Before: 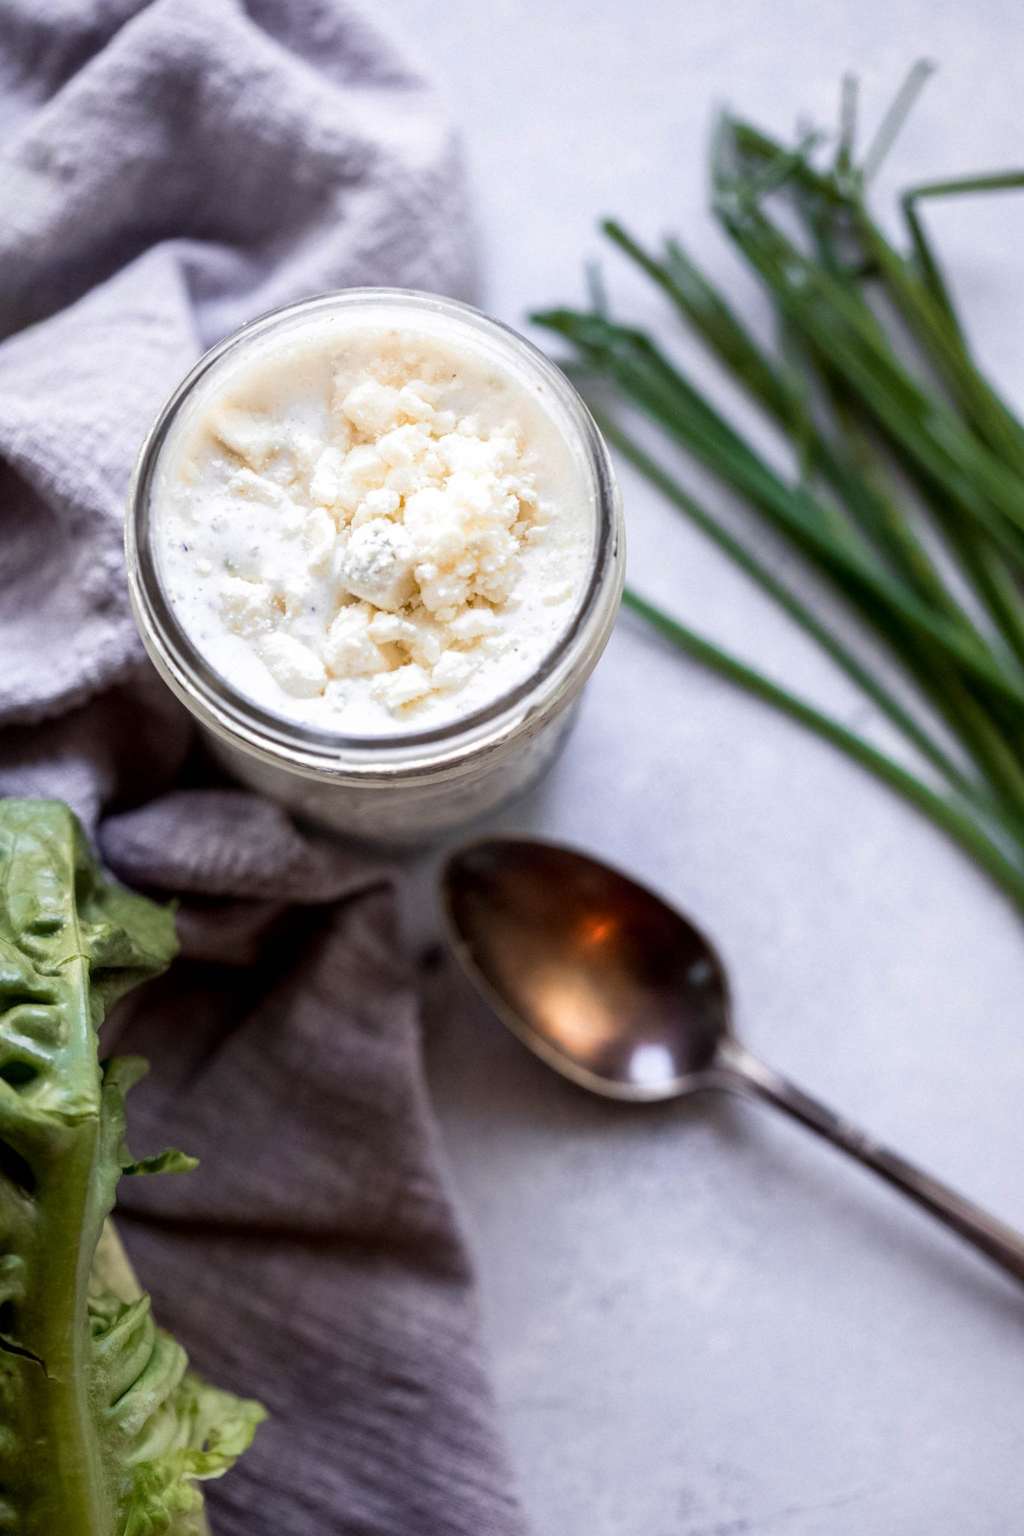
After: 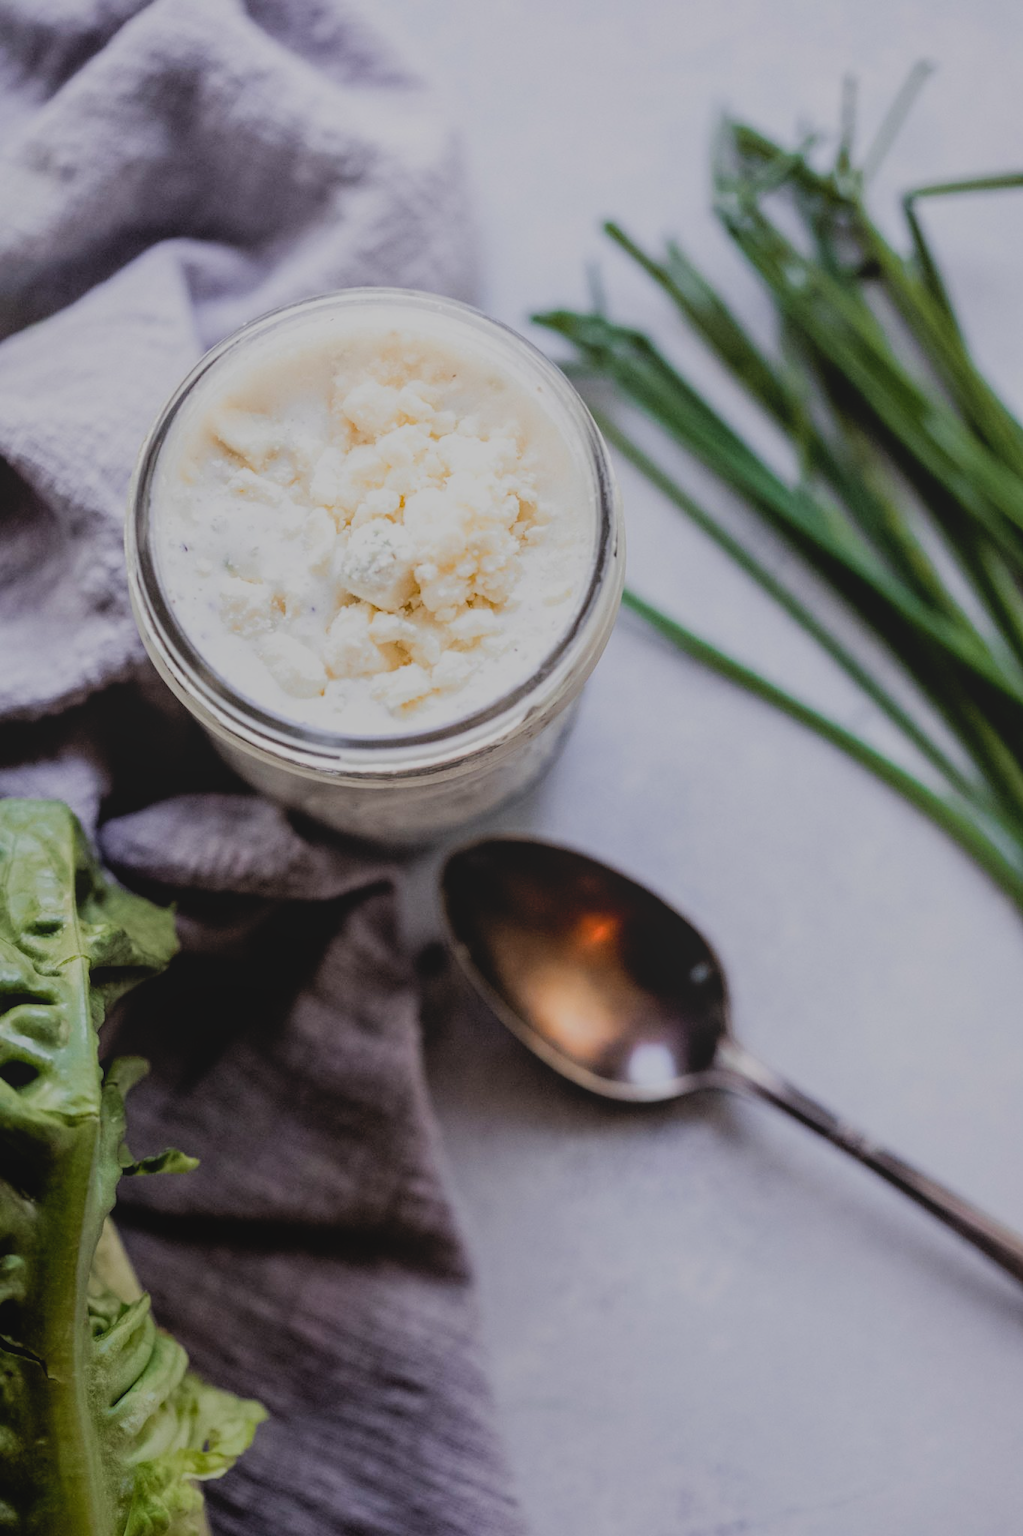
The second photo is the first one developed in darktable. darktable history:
local contrast: highlights 45%, shadows 4%, detail 98%
filmic rgb: black relative exposure -6.04 EV, white relative exposure 6.96 EV, hardness 2.24
